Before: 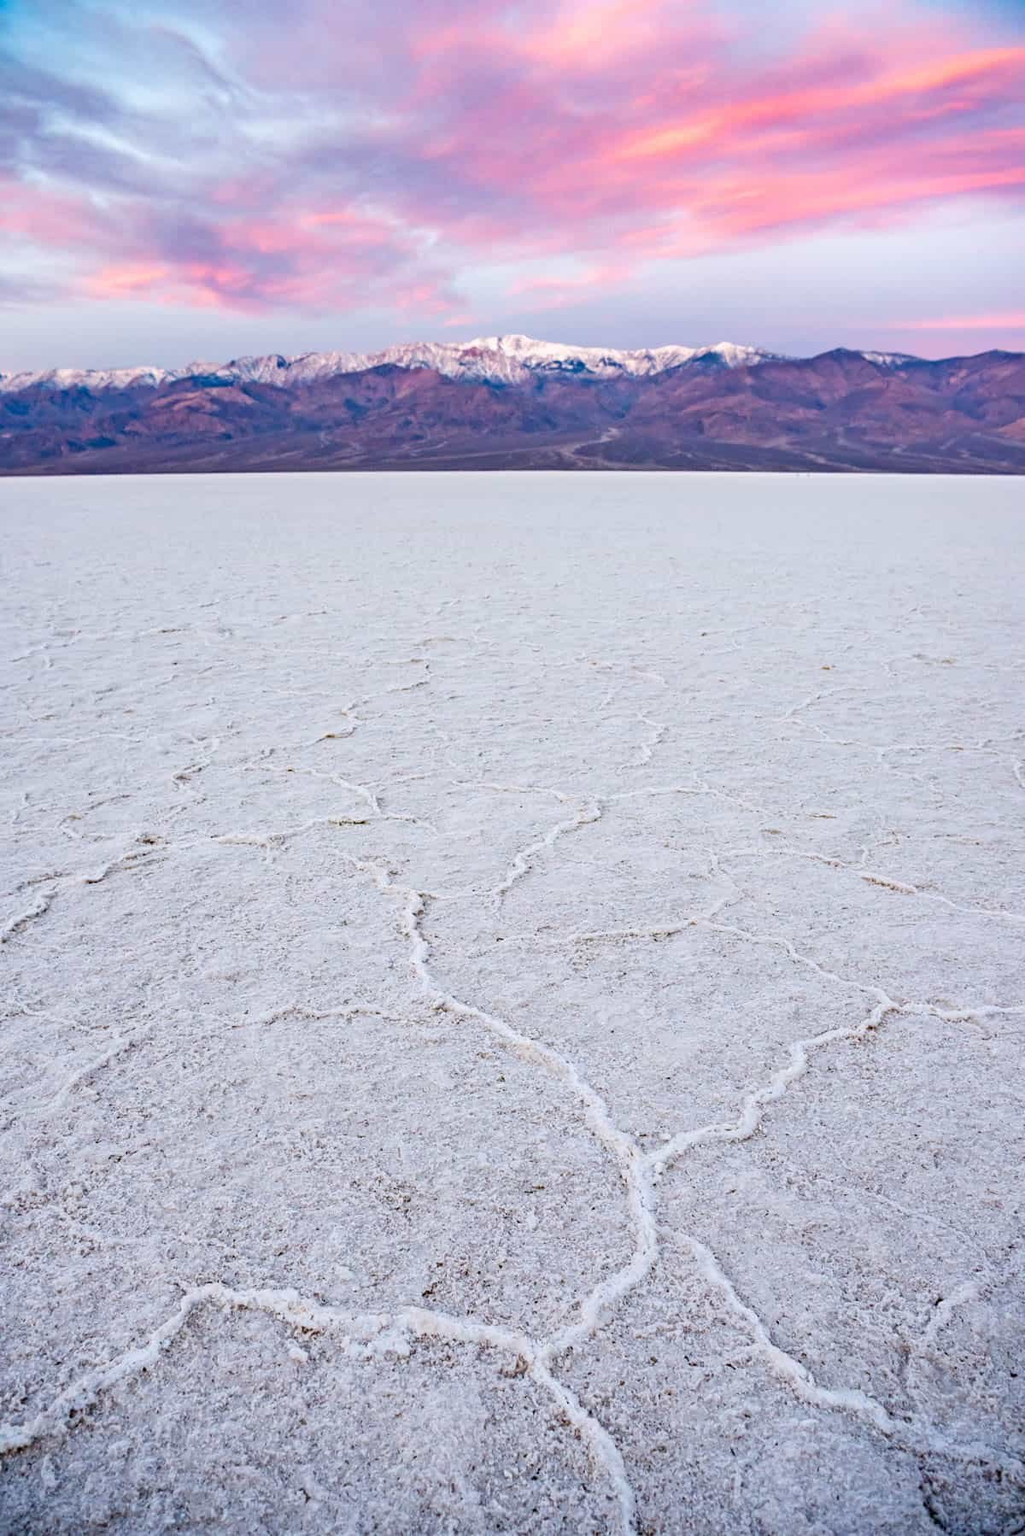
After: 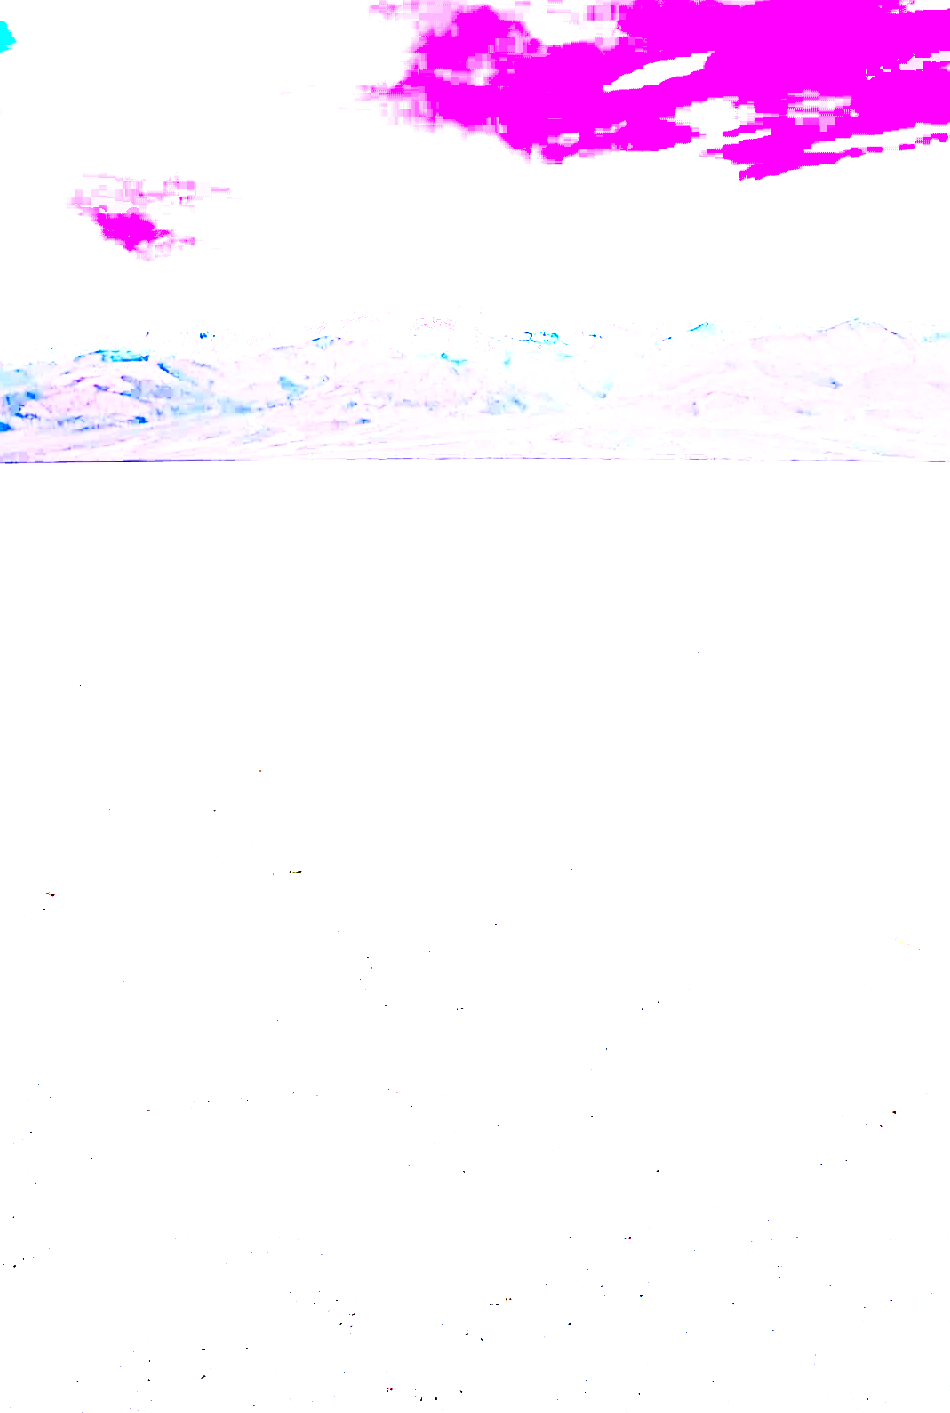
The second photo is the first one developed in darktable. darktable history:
sharpen: on, module defaults
shadows and highlights: shadows -55.83, highlights 86.37, soften with gaussian
color balance rgb: highlights gain › chroma 0.69%, highlights gain › hue 55.77°, perceptual saturation grading › global saturation 20%, perceptual saturation grading › highlights -14.394%, perceptual saturation grading › shadows 50.085%, perceptual brilliance grading › highlights 17.672%, perceptual brilliance grading › mid-tones 32.122%, perceptual brilliance grading › shadows -31.624%, global vibrance 20%
local contrast: highlights 105%, shadows 98%, detail 119%, midtone range 0.2
exposure: black level correction 0.001, exposure 1.034 EV, compensate highlight preservation false
tone curve: curves: ch0 [(0, 0) (0.56, 0.467) (0.846, 0.934) (1, 1)], color space Lab, independent channels, preserve colors none
crop and rotate: left 10.467%, top 5.12%, right 10.331%, bottom 16.292%
